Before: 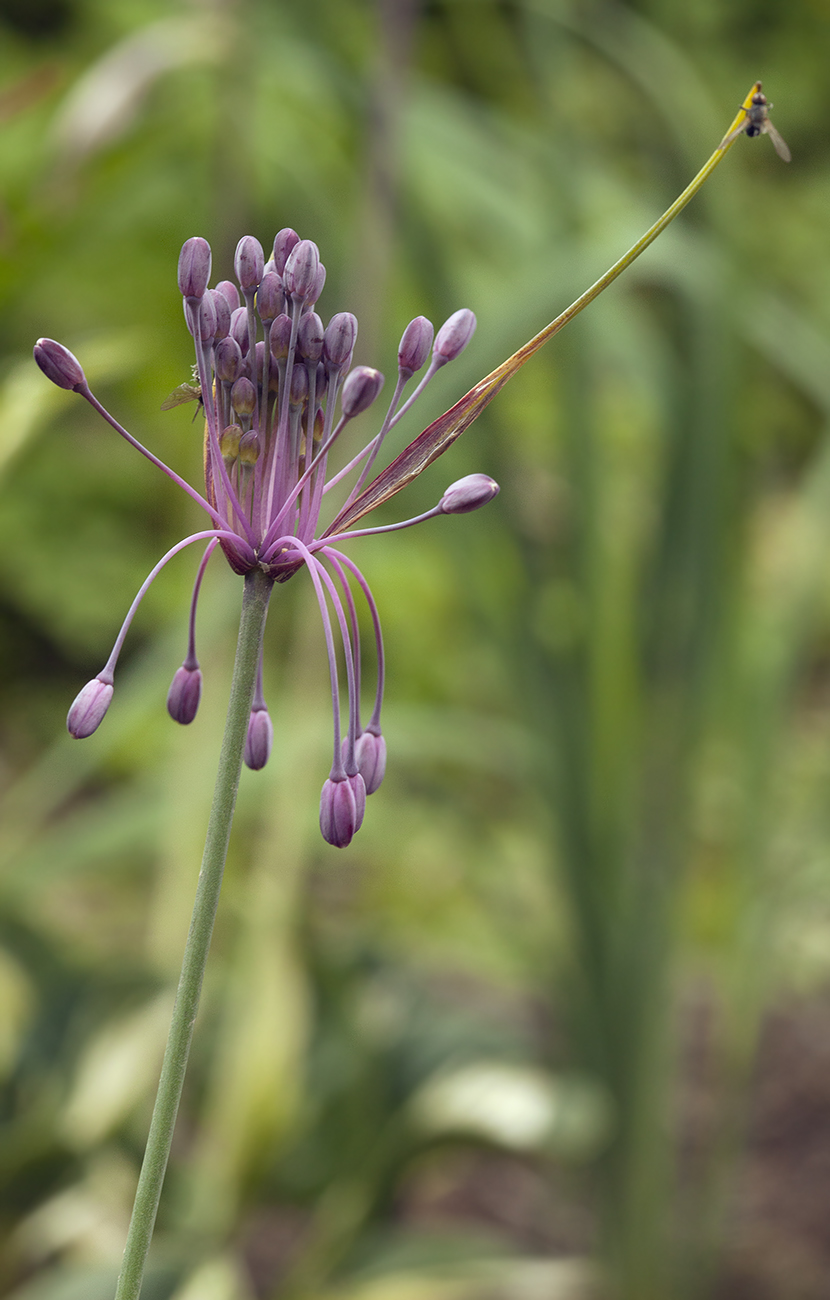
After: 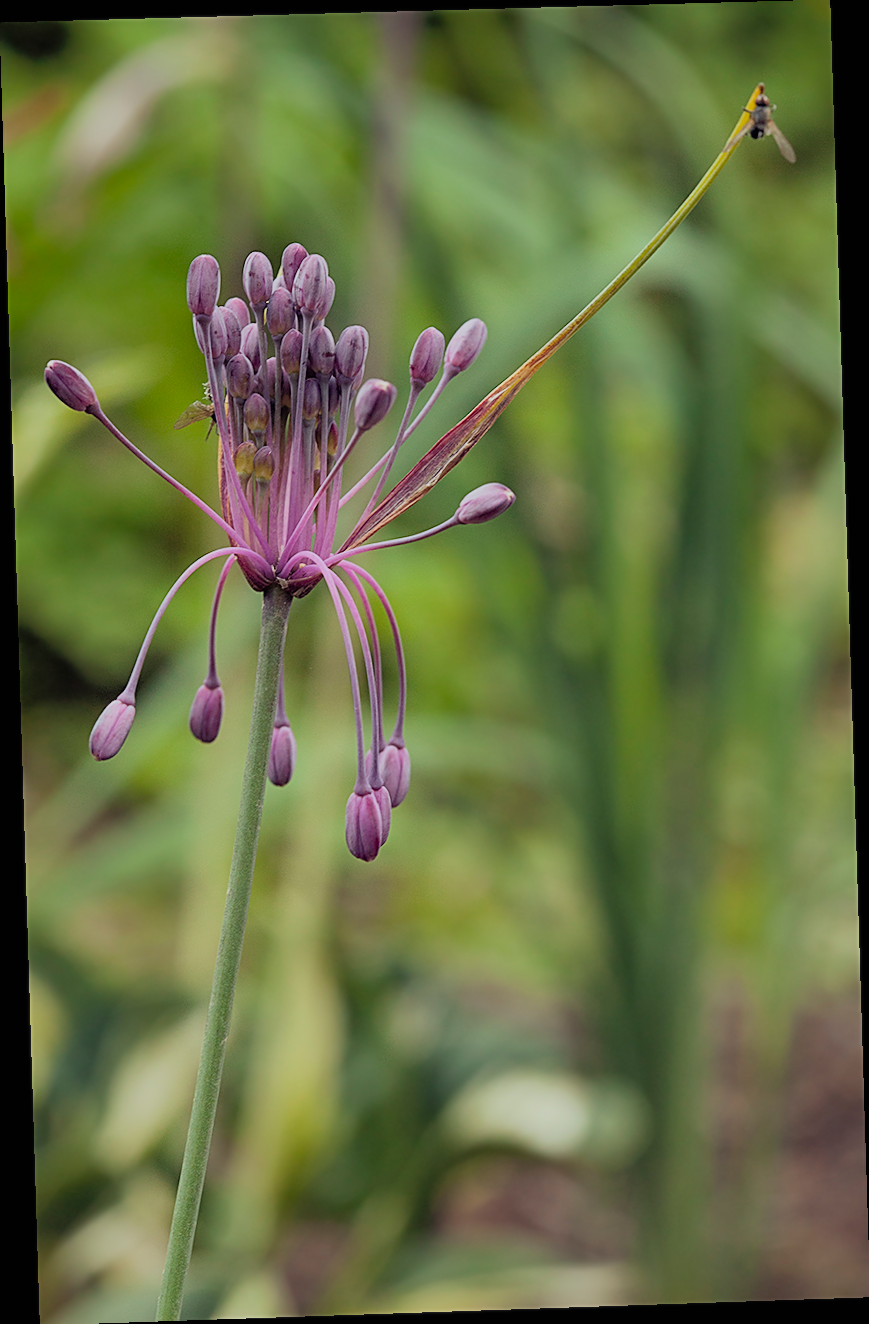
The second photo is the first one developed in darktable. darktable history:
shadows and highlights: shadows 60, highlights -60
filmic rgb: black relative exposure -7.92 EV, white relative exposure 4.13 EV, threshold 3 EV, hardness 4.02, latitude 51.22%, contrast 1.013, shadows ↔ highlights balance 5.35%, color science v5 (2021), contrast in shadows safe, contrast in highlights safe, enable highlight reconstruction true
rotate and perspective: rotation -1.77°, lens shift (horizontal) 0.004, automatic cropping off
sharpen: on, module defaults
